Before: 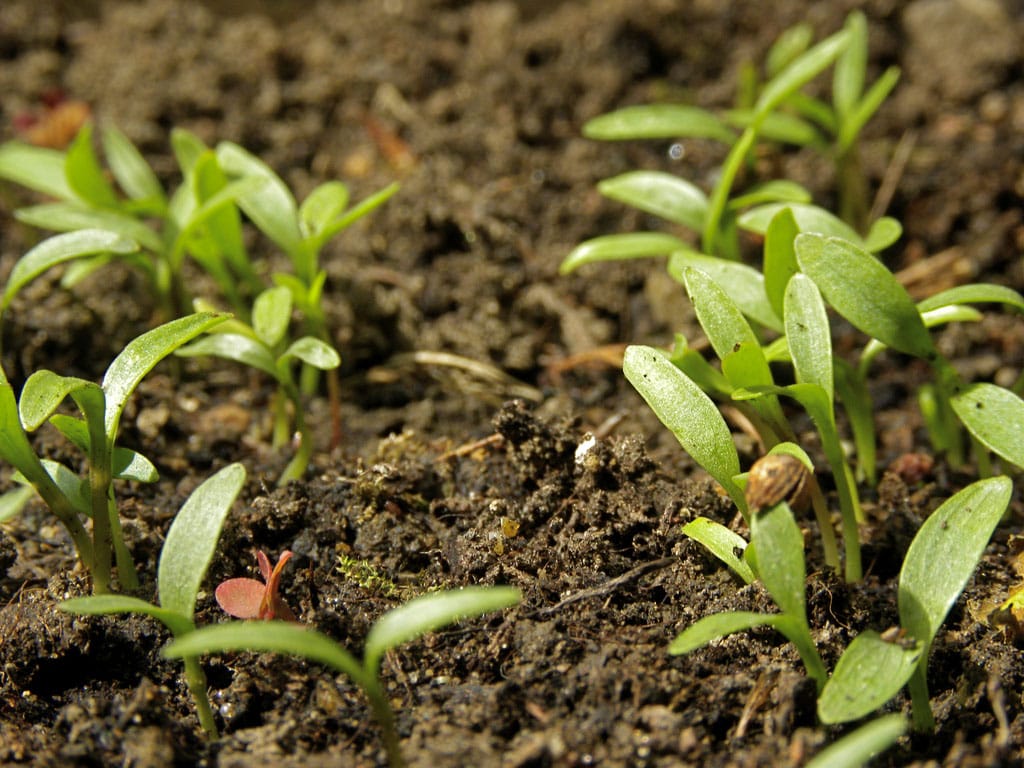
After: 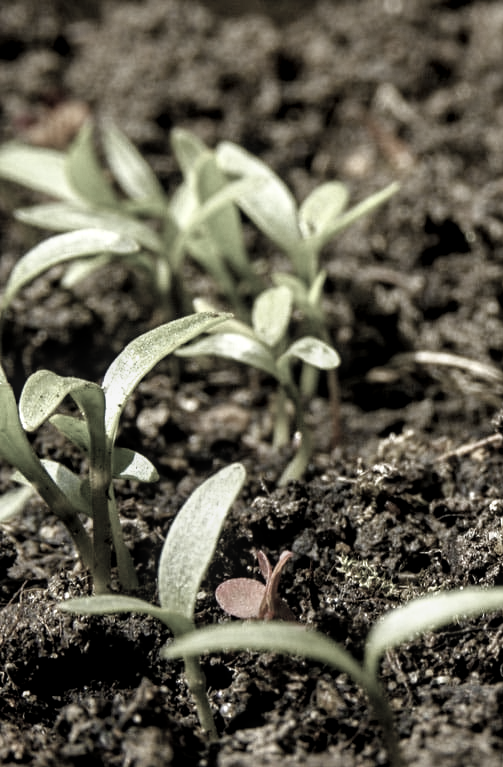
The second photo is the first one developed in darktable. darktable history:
color correction: saturation 0.3
local contrast: on, module defaults
crop and rotate: left 0%, top 0%, right 50.845%
filmic rgb: white relative exposure 2.2 EV, hardness 6.97
color balance rgb: perceptual saturation grading › global saturation 20%, perceptual saturation grading › highlights -25%, perceptual saturation grading › shadows 25%
